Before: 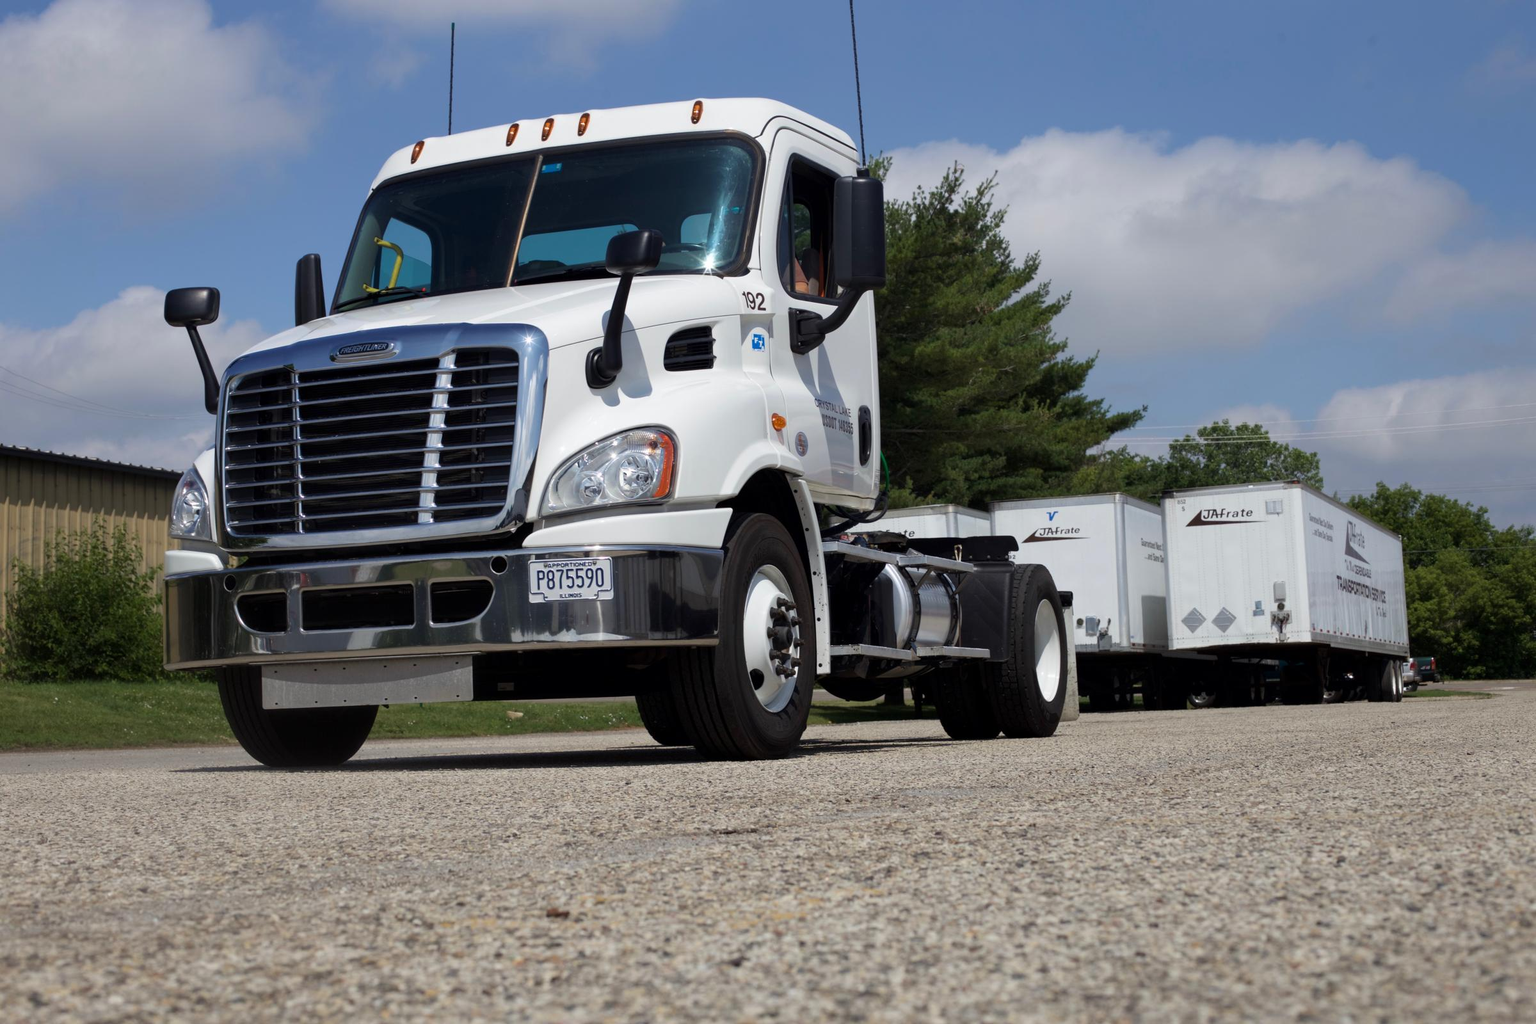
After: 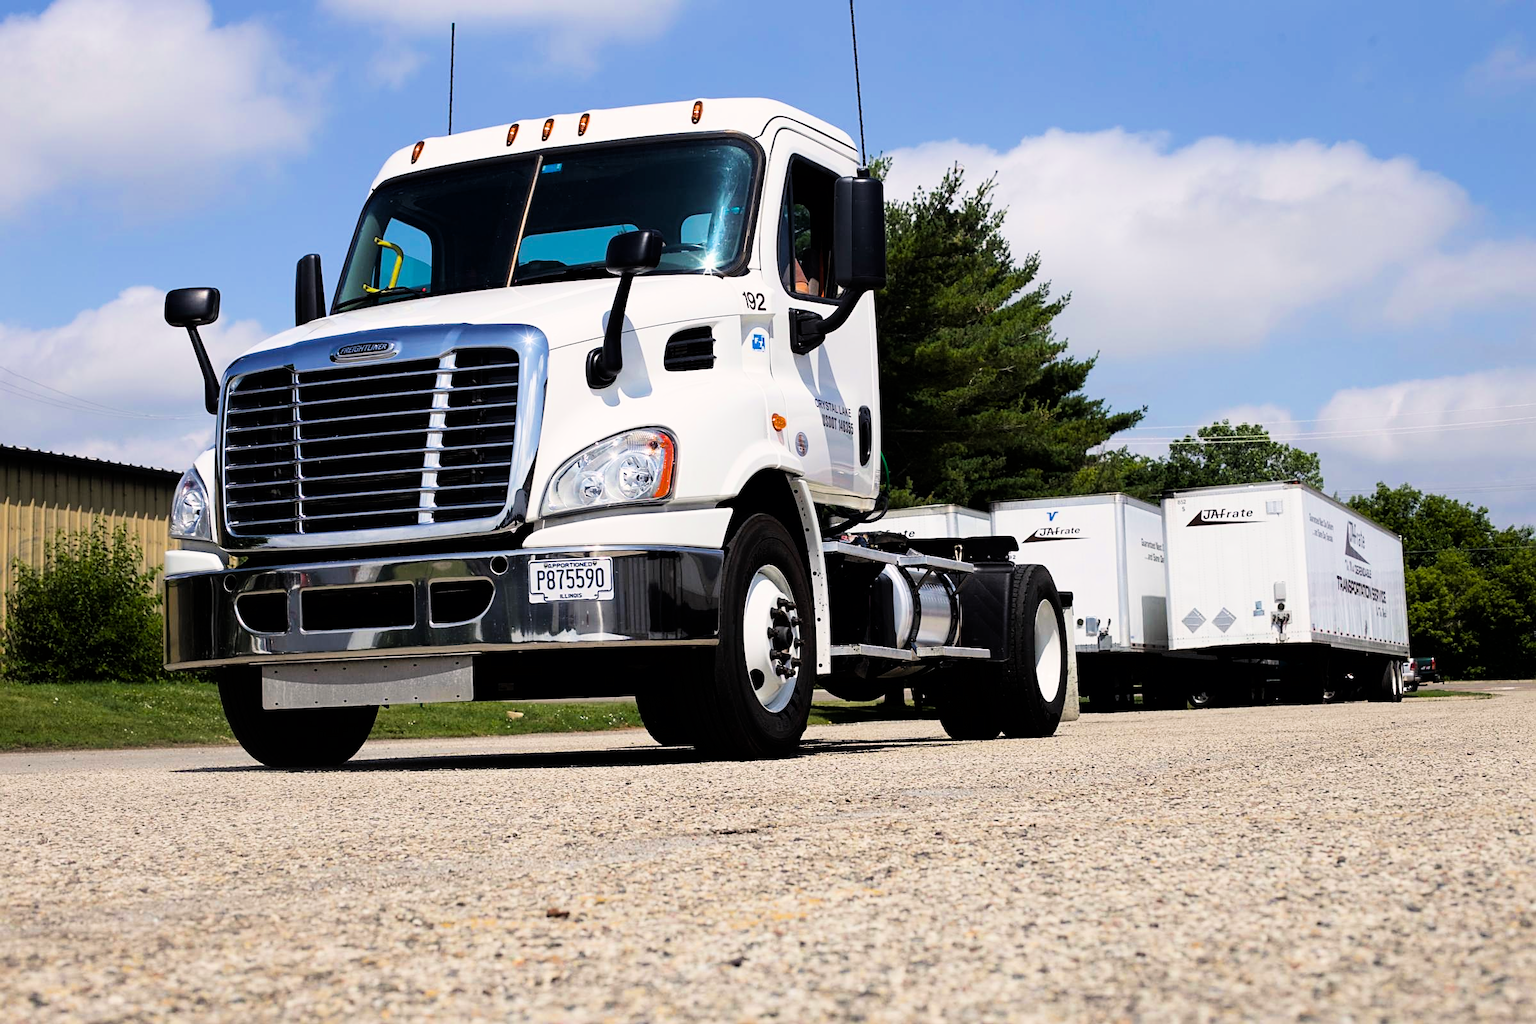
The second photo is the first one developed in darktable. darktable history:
color balance rgb: highlights gain › chroma 1.34%, highlights gain › hue 55.4°, perceptual saturation grading › global saturation 30.102%, perceptual brilliance grading › global brilliance 29.458%
sharpen: on, module defaults
filmic rgb: black relative exposure -7.98 EV, white relative exposure 4.06 EV, hardness 4.19, contrast 1.362
